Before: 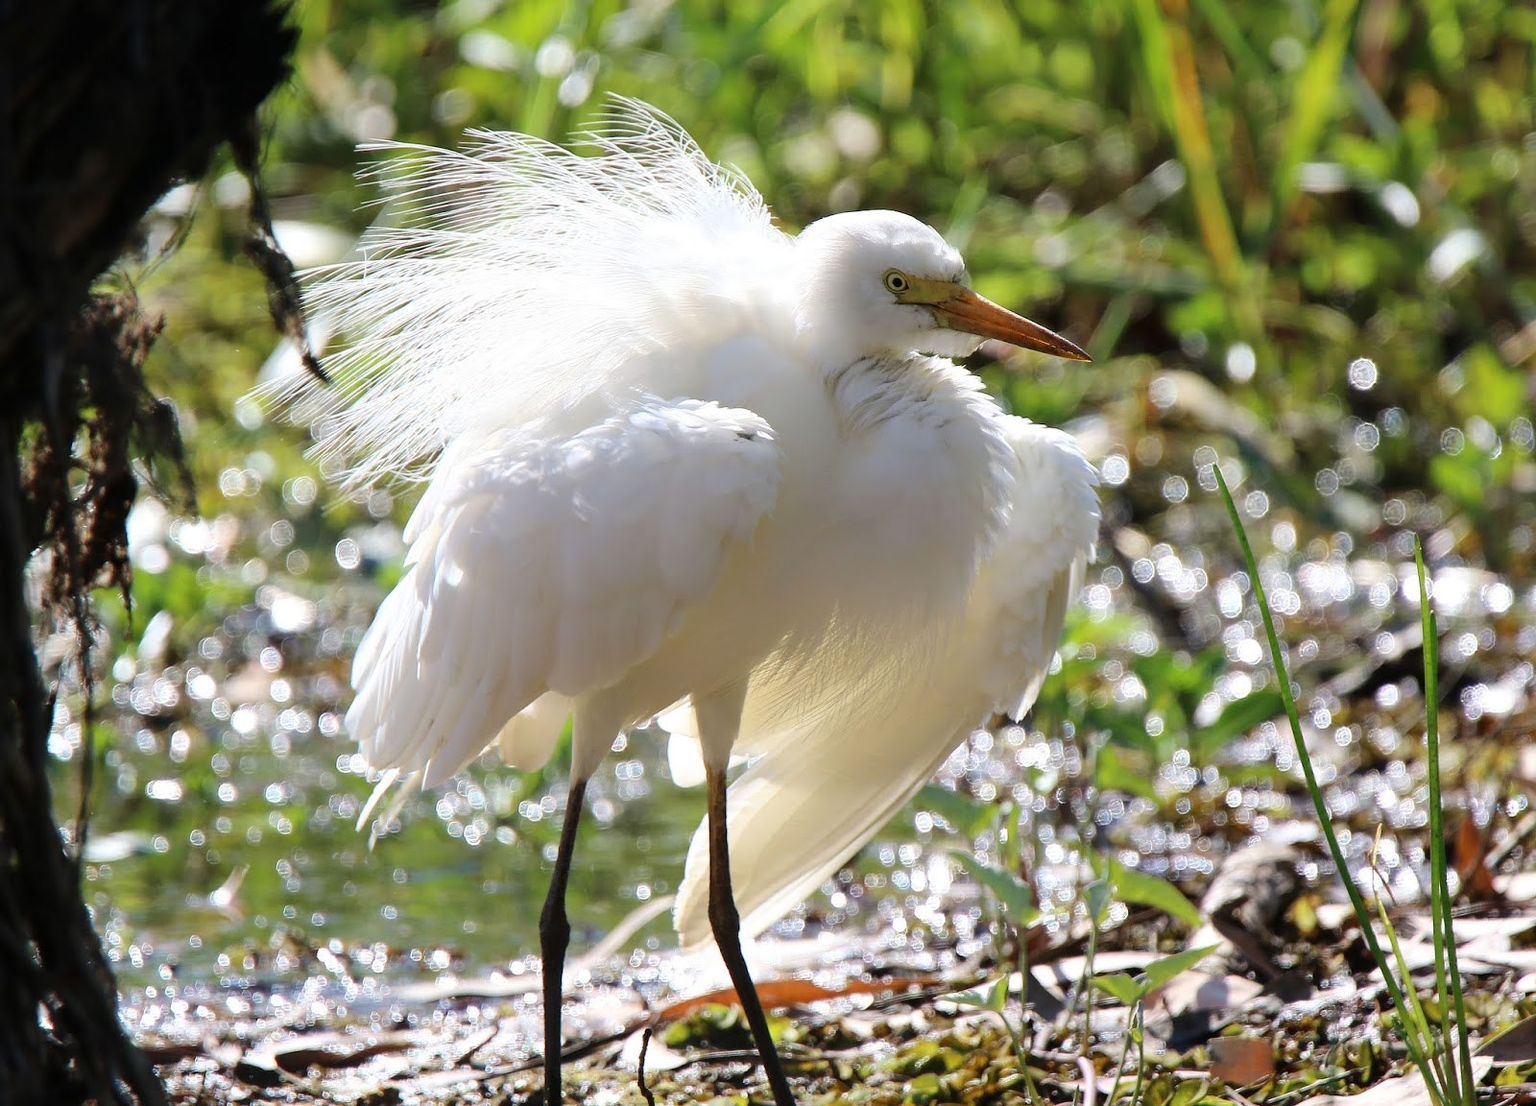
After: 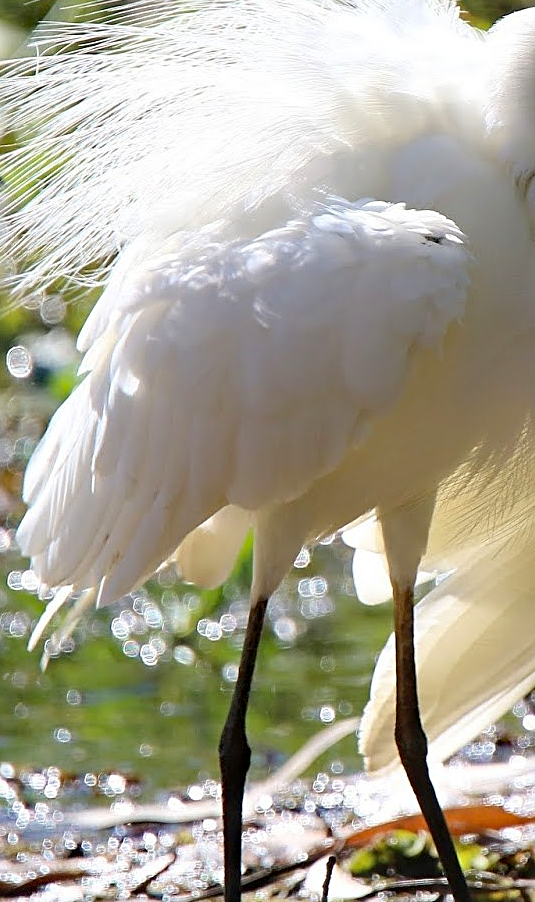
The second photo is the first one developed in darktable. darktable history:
crop and rotate: left 21.539%, top 18.688%, right 44.985%, bottom 2.975%
sharpen: on, module defaults
haze removal: strength 0.278, distance 0.244, compatibility mode true, adaptive false
